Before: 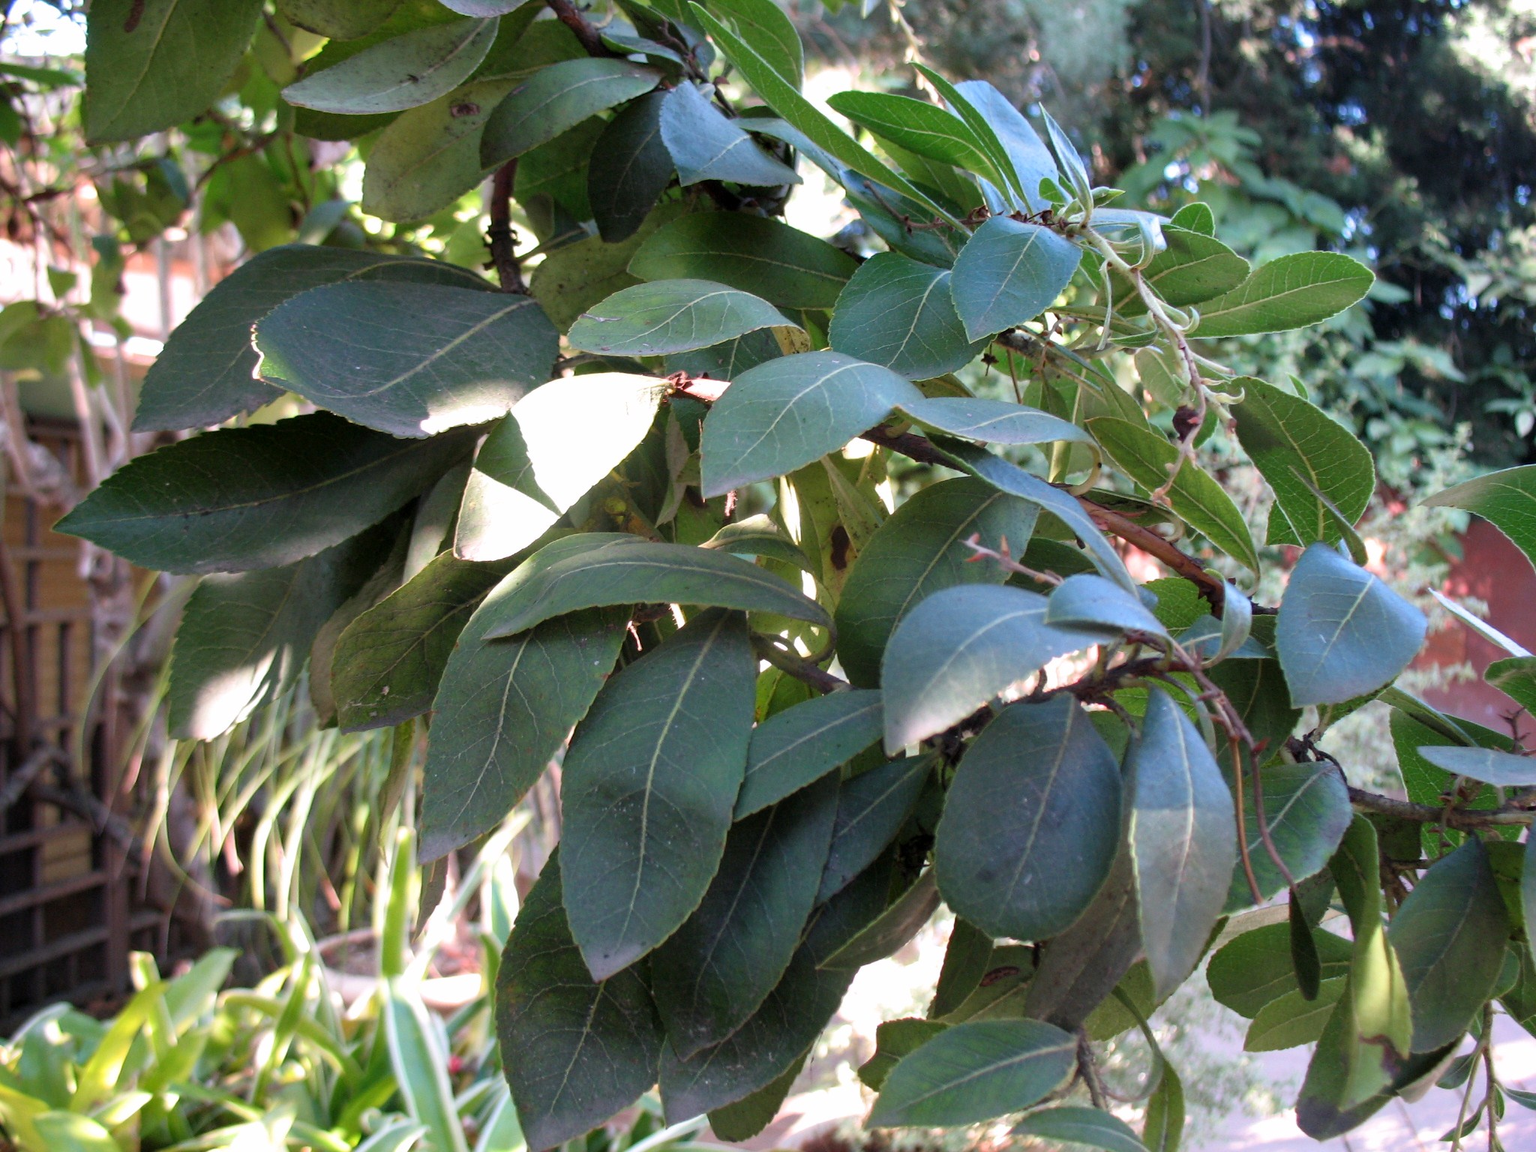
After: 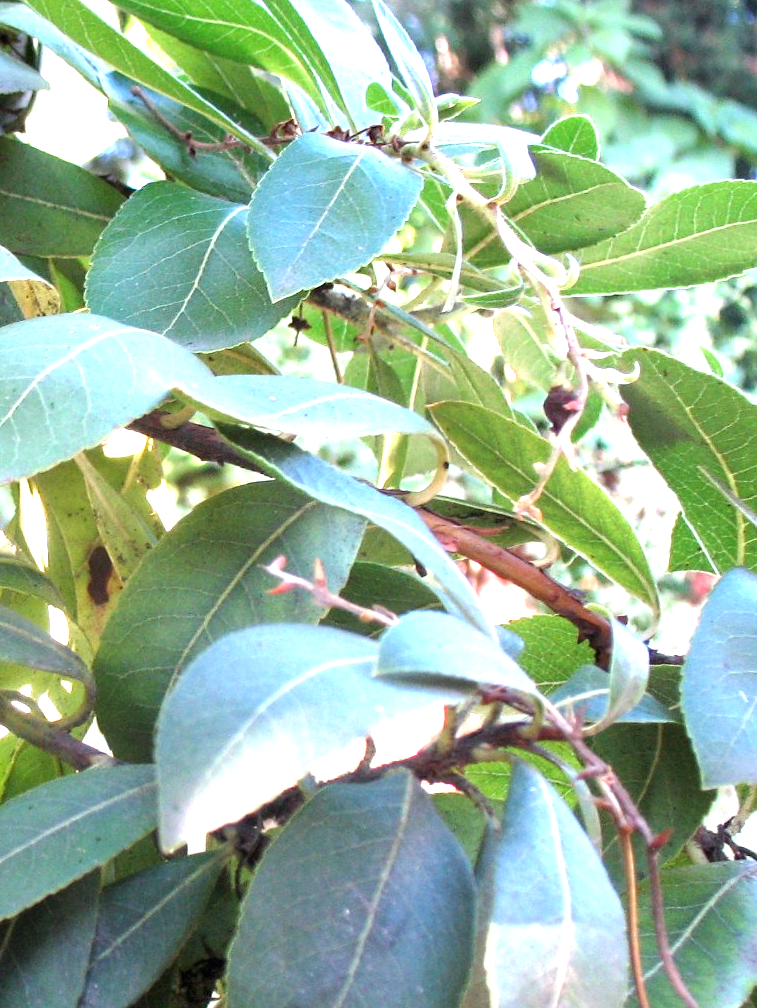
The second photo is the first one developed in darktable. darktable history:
crop and rotate: left 49.832%, top 10.136%, right 13.185%, bottom 24.187%
exposure: black level correction 0, exposure 1.669 EV, compensate highlight preservation false
